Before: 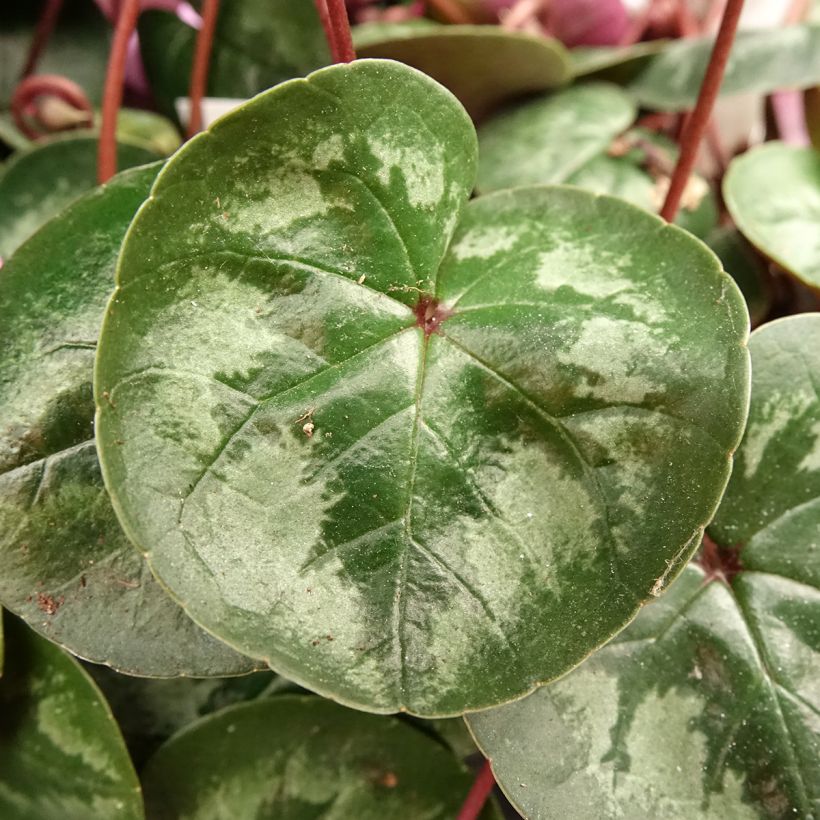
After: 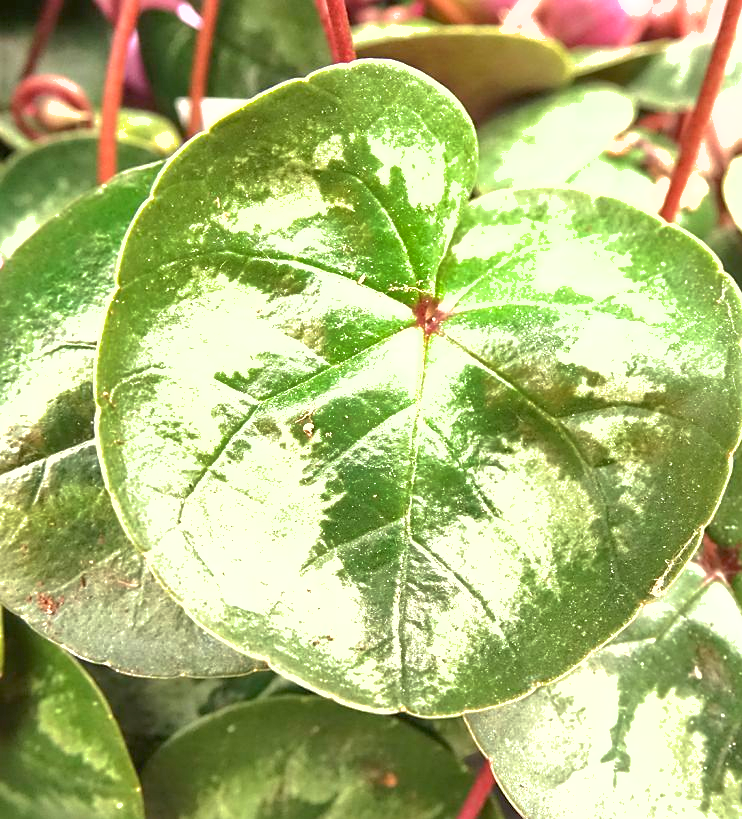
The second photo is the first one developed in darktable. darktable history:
exposure: exposure 1.497 EV, compensate exposure bias true, compensate highlight preservation false
sharpen: amount 0.202
crop: right 9.491%, bottom 0.043%
shadows and highlights: on, module defaults
